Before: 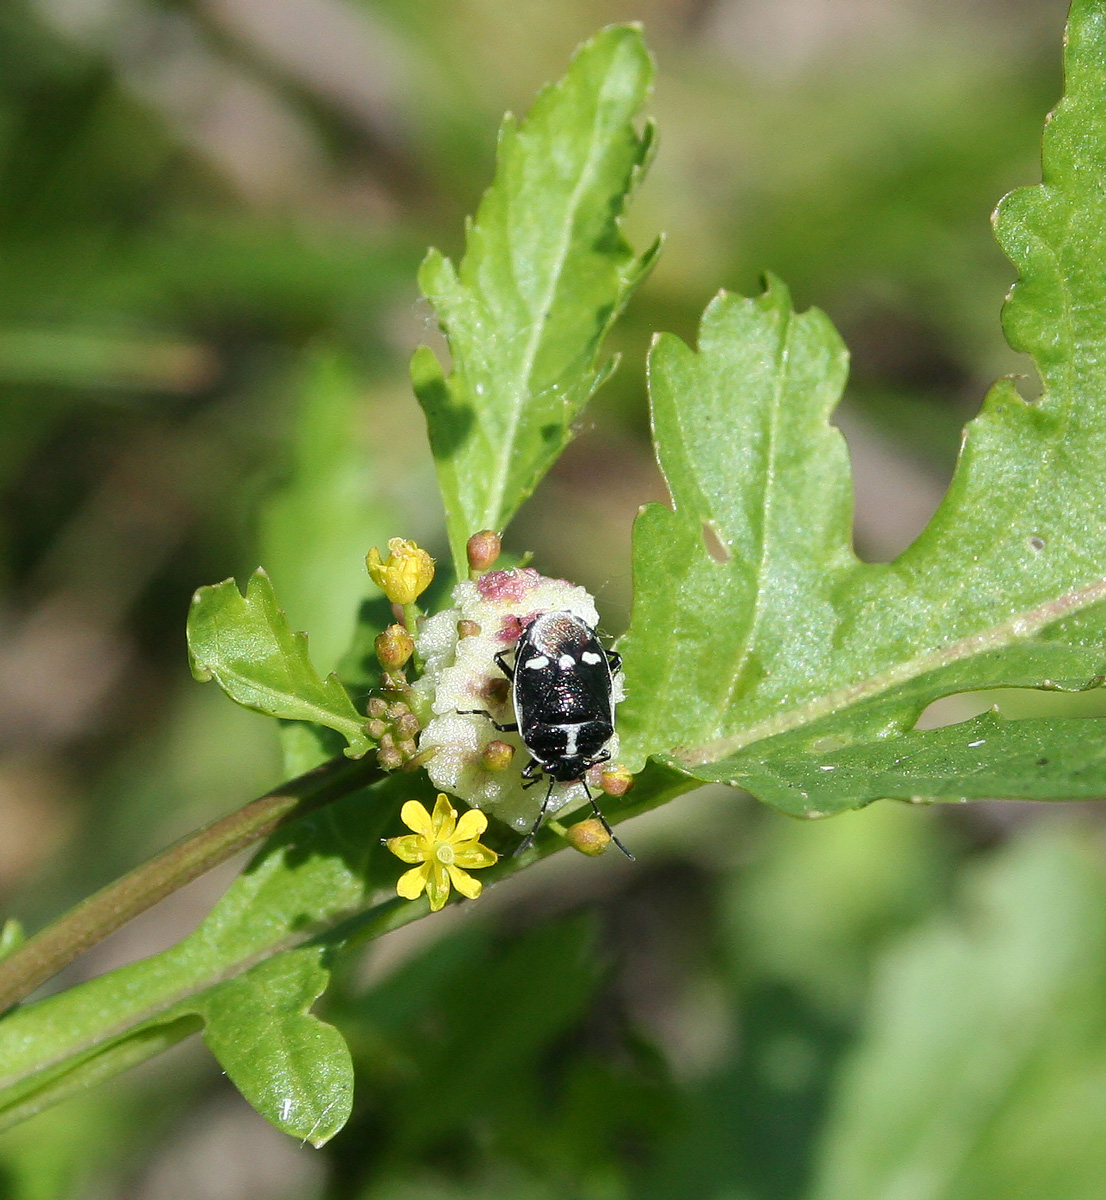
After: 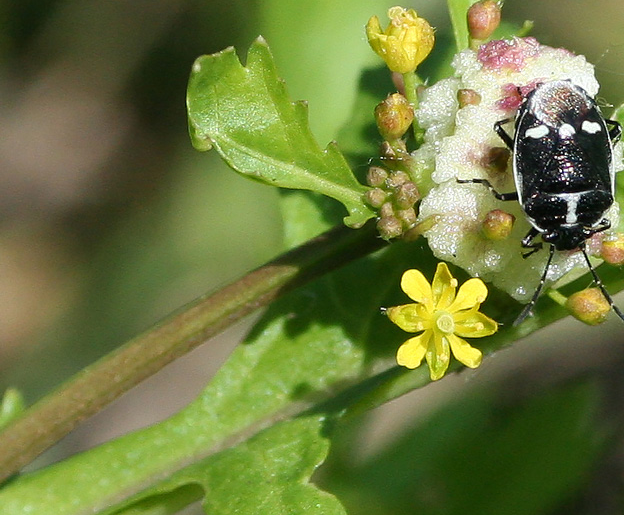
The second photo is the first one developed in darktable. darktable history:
crop: top 44.297%, right 43.561%, bottom 12.779%
